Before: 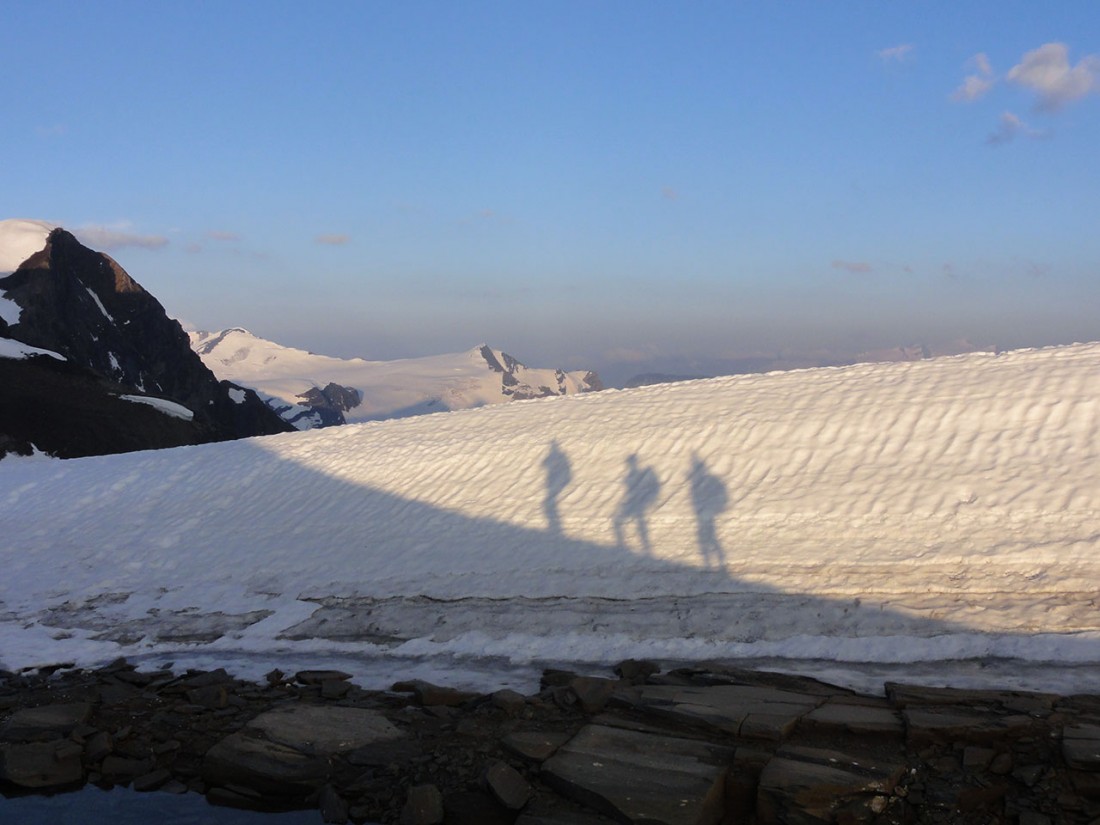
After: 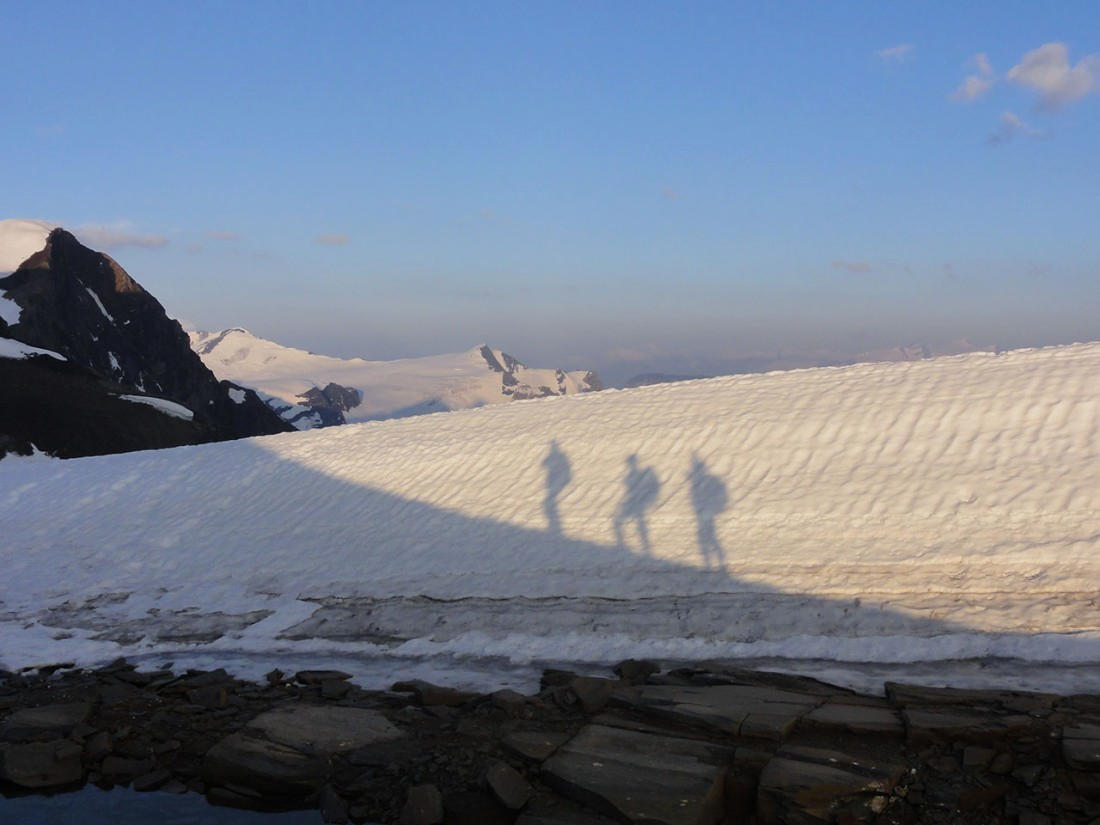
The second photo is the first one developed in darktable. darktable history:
tone equalizer: -8 EV -0.001 EV, -7 EV 0.004 EV, -6 EV -0.031 EV, -5 EV 0.009 EV, -4 EV -0.021 EV, -3 EV 0.023 EV, -2 EV -0.067 EV, -1 EV -0.274 EV, +0 EV -0.559 EV, edges refinement/feathering 500, mask exposure compensation -1.57 EV, preserve details no
